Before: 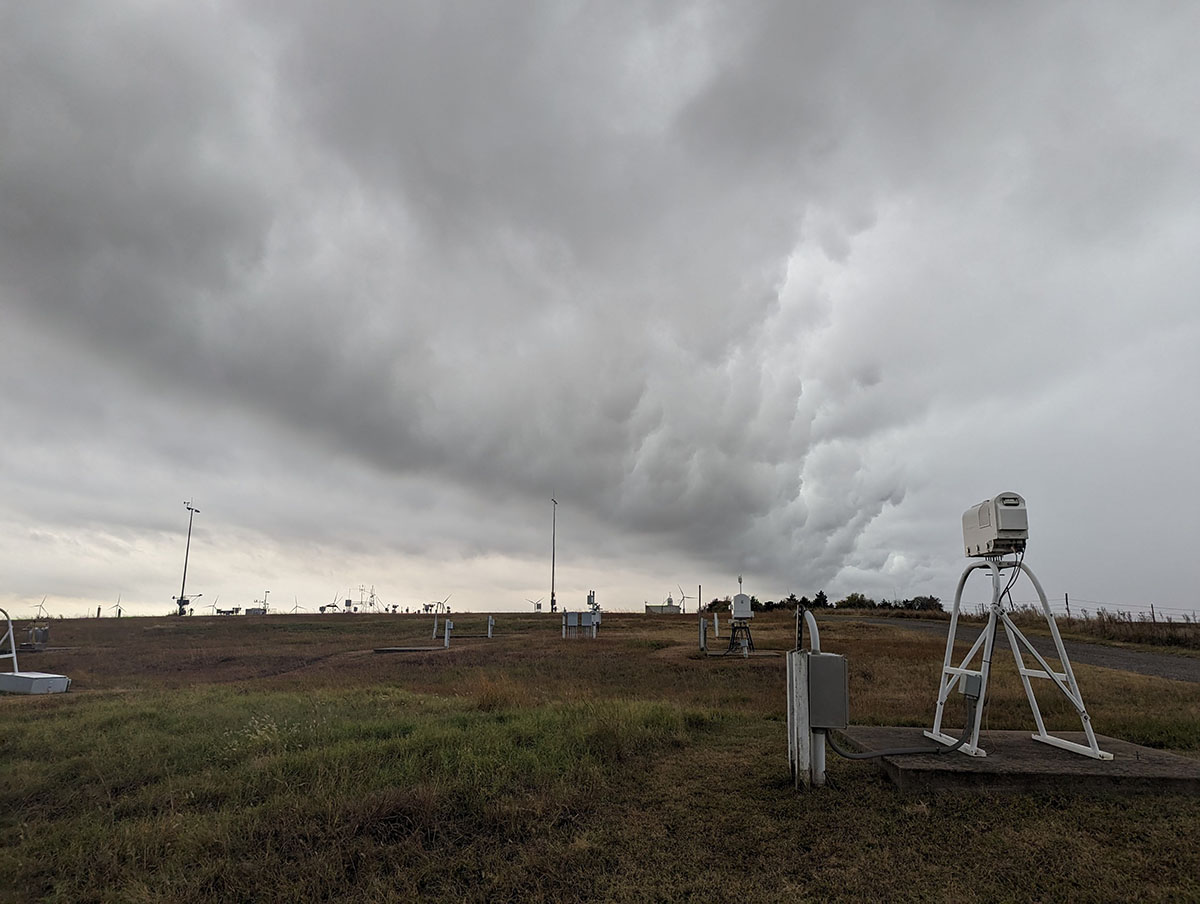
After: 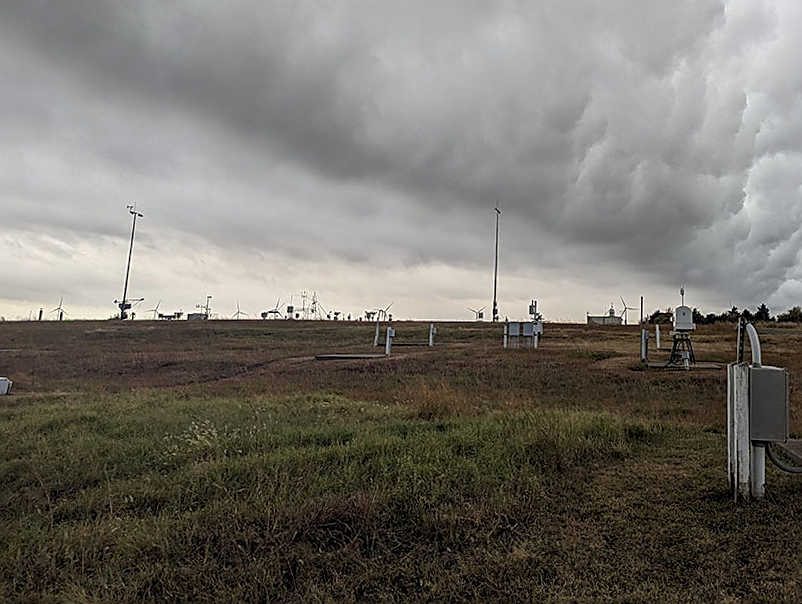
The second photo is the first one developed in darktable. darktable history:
crop and rotate: angle -0.82°, left 3.85%, top 31.828%, right 27.992%
local contrast: on, module defaults
sharpen: on, module defaults
